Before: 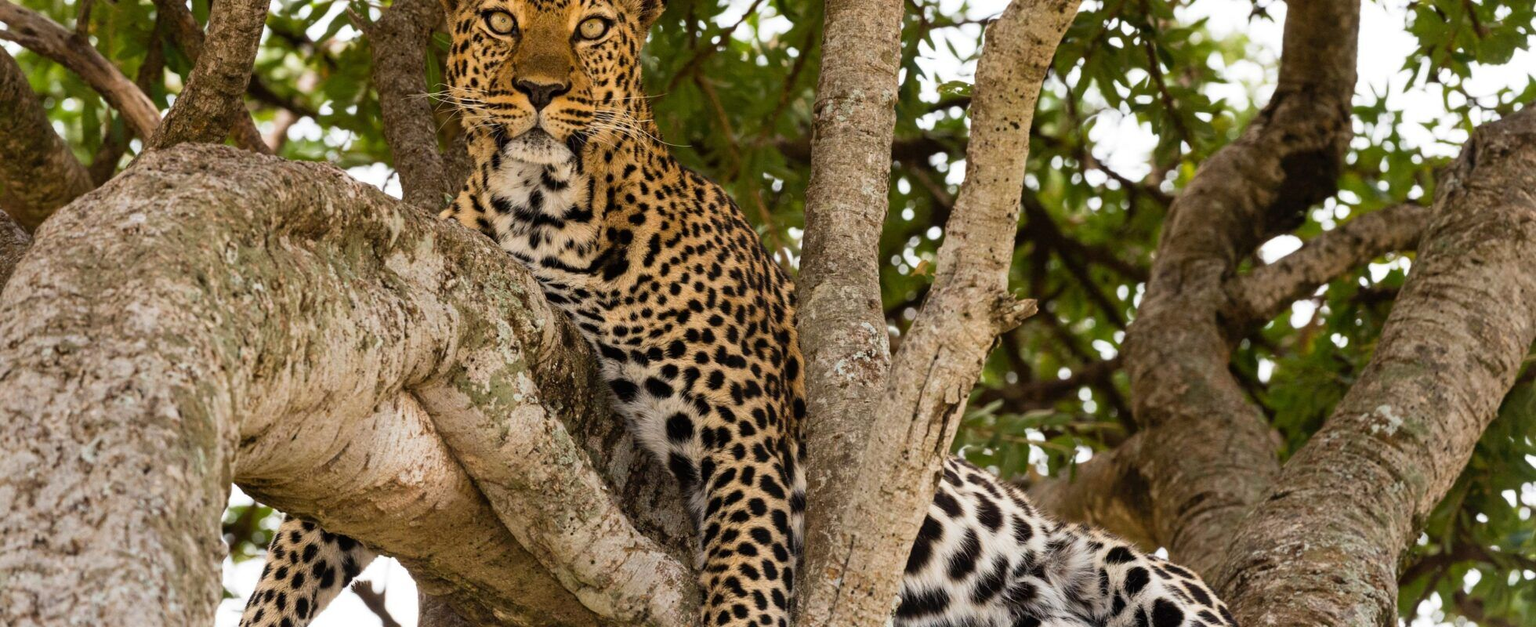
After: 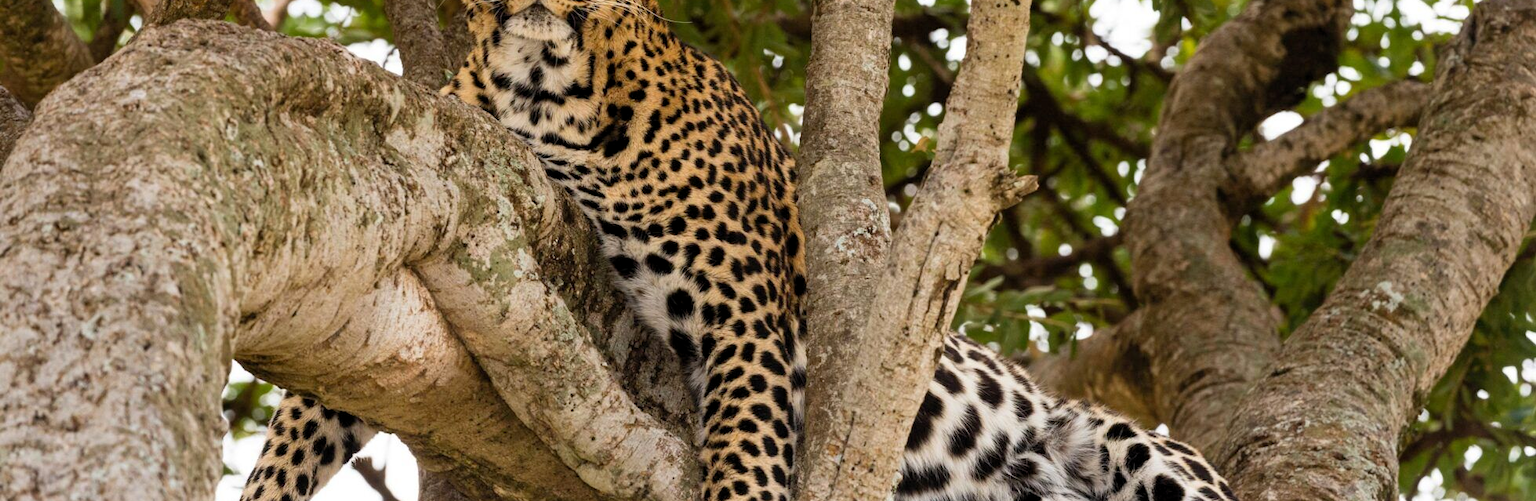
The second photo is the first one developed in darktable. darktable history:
levels: levels [0.018, 0.493, 1]
crop and rotate: top 19.998%
